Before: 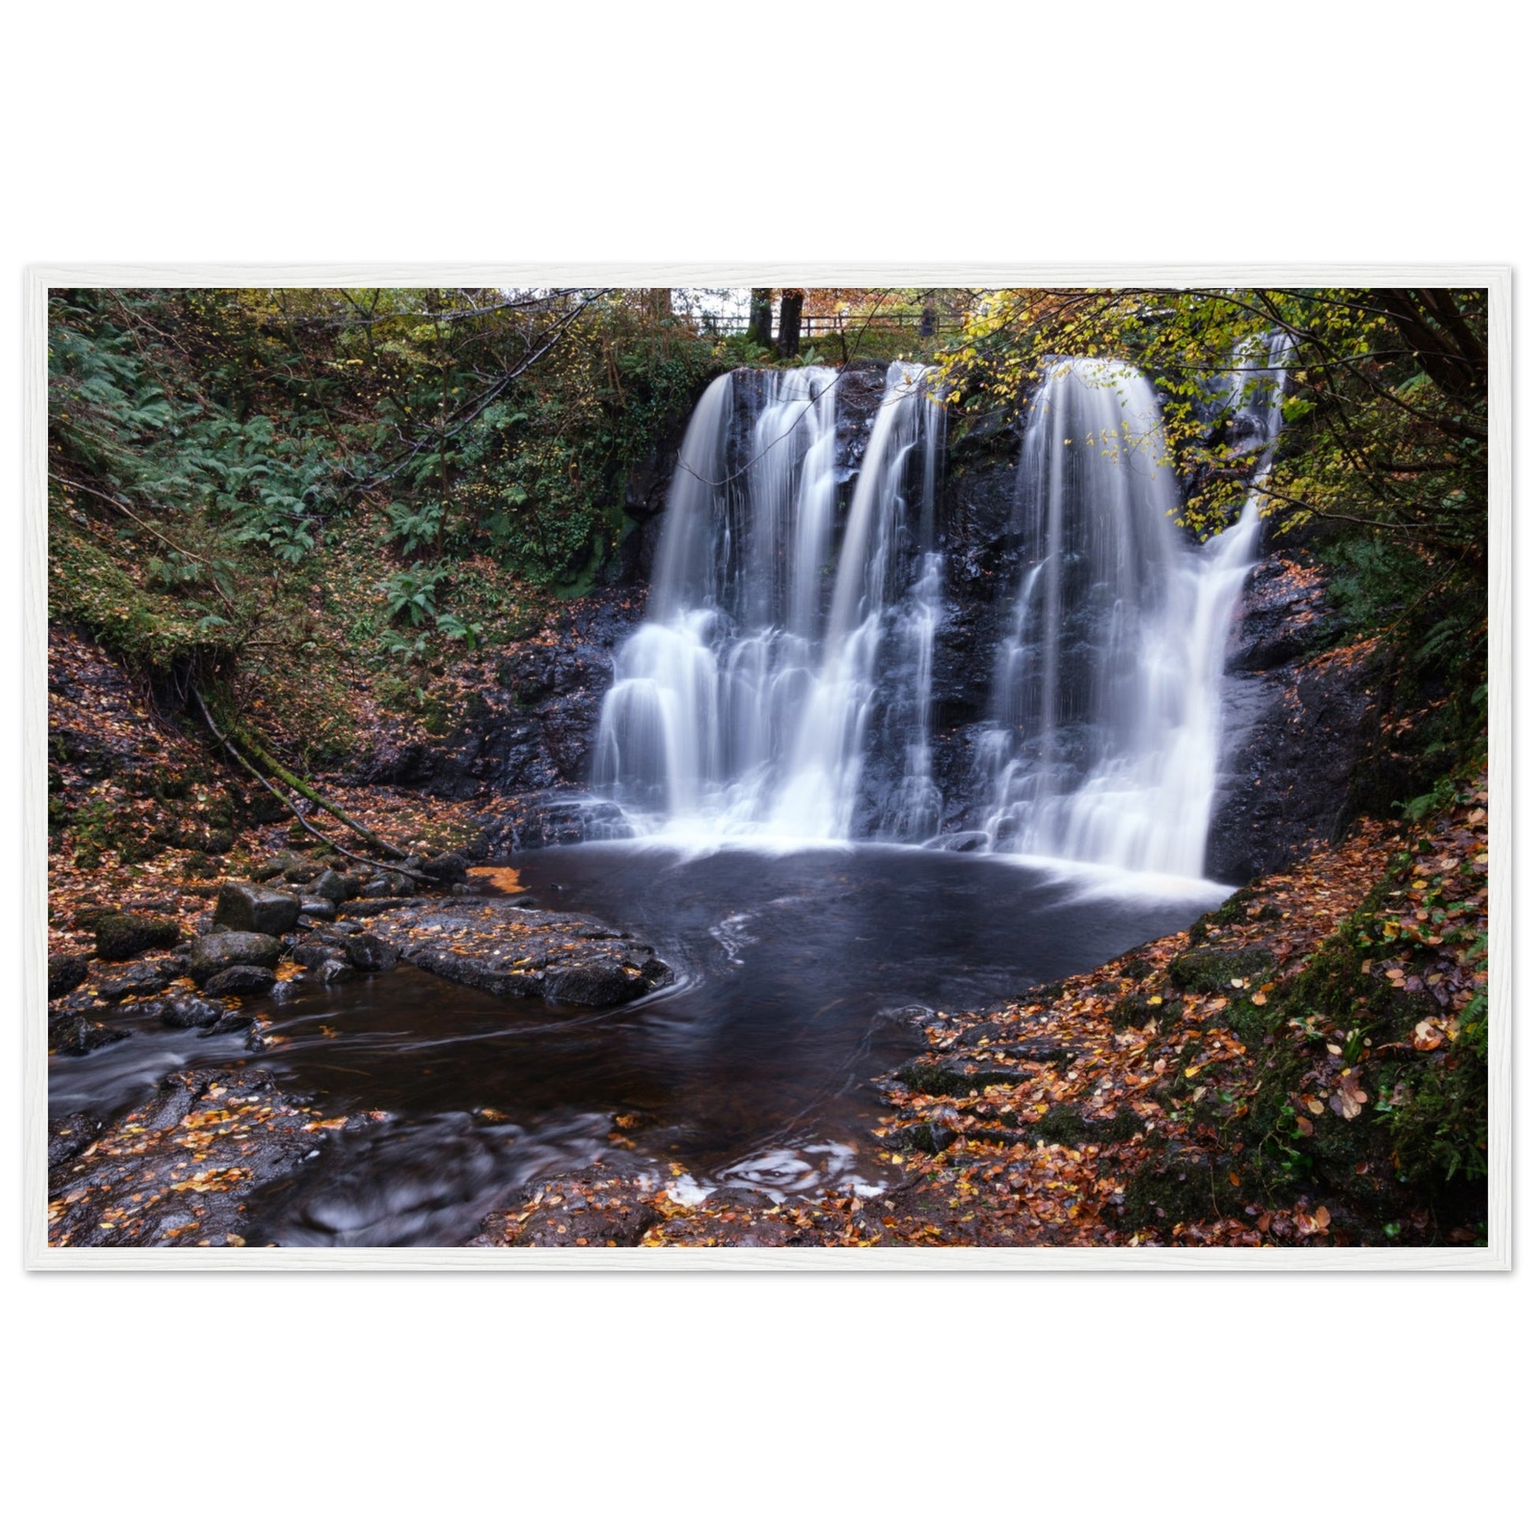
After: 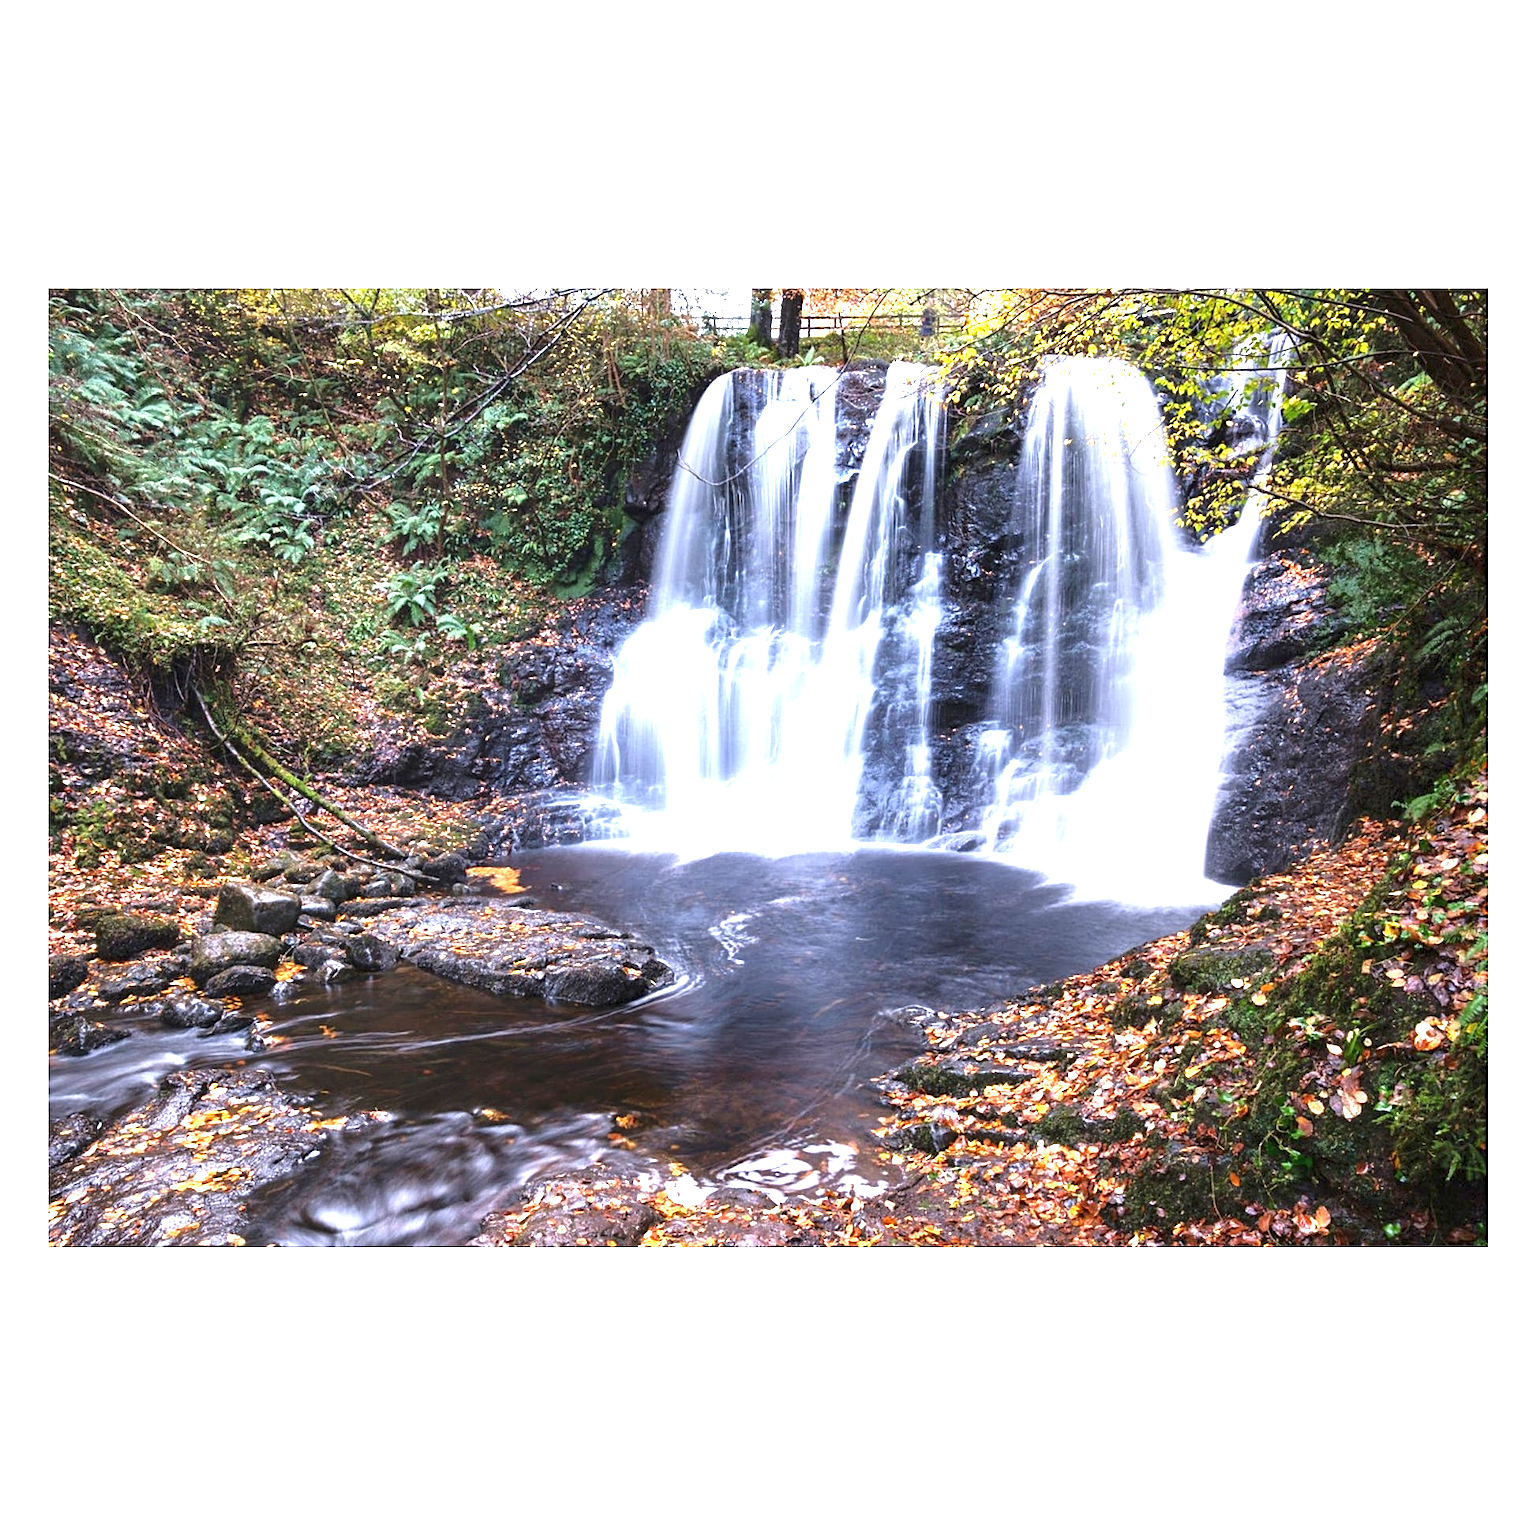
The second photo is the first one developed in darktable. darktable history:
exposure: black level correction 0, exposure 1.9 EV, compensate highlight preservation false
sharpen: on, module defaults
tone equalizer: -8 EV -1.84 EV, -7 EV -1.16 EV, -6 EV -1.62 EV, smoothing diameter 25%, edges refinement/feathering 10, preserve details guided filter
white balance: emerald 1
